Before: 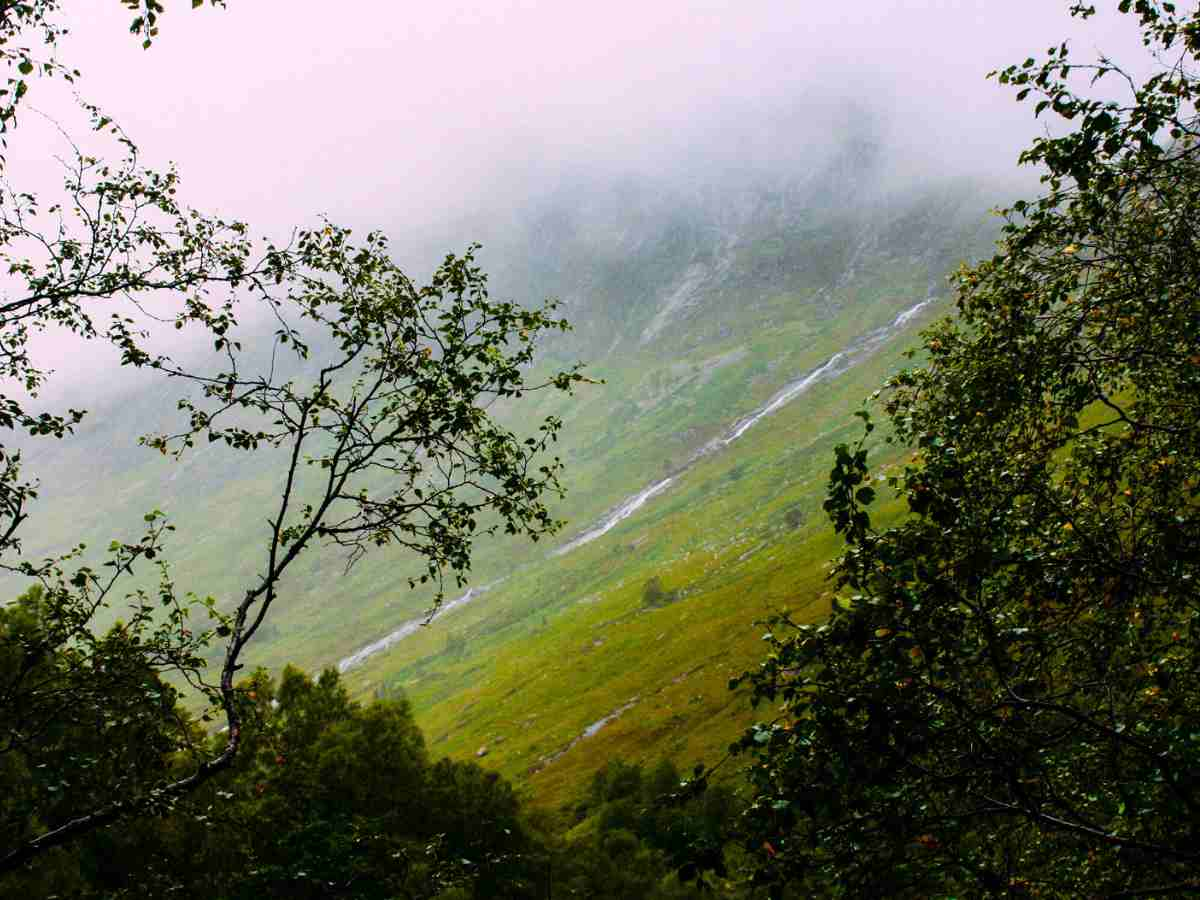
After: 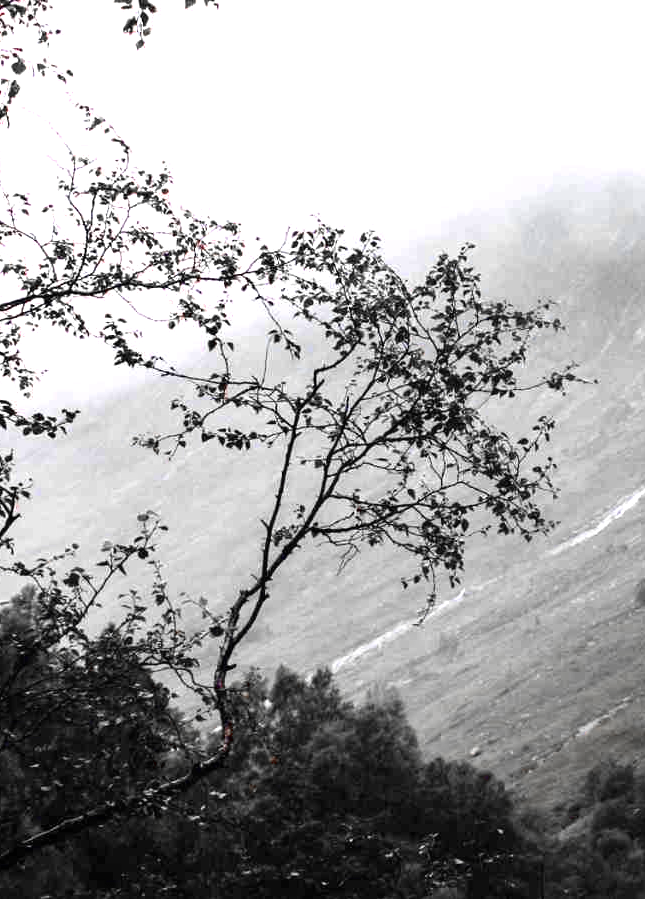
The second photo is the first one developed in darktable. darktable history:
exposure: black level correction 0, exposure 0.7 EV, compensate exposure bias true, compensate highlight preservation false
crop: left 0.587%, right 45.588%, bottom 0.086%
color zones: curves: ch0 [(0, 0.278) (0.143, 0.5) (0.286, 0.5) (0.429, 0.5) (0.571, 0.5) (0.714, 0.5) (0.857, 0.5) (1, 0.5)]; ch1 [(0, 1) (0.143, 0.165) (0.286, 0) (0.429, 0) (0.571, 0) (0.714, 0) (0.857, 0.5) (1, 0.5)]; ch2 [(0, 0.508) (0.143, 0.5) (0.286, 0.5) (0.429, 0.5) (0.571, 0.5) (0.714, 0.5) (0.857, 0.5) (1, 0.5)]
